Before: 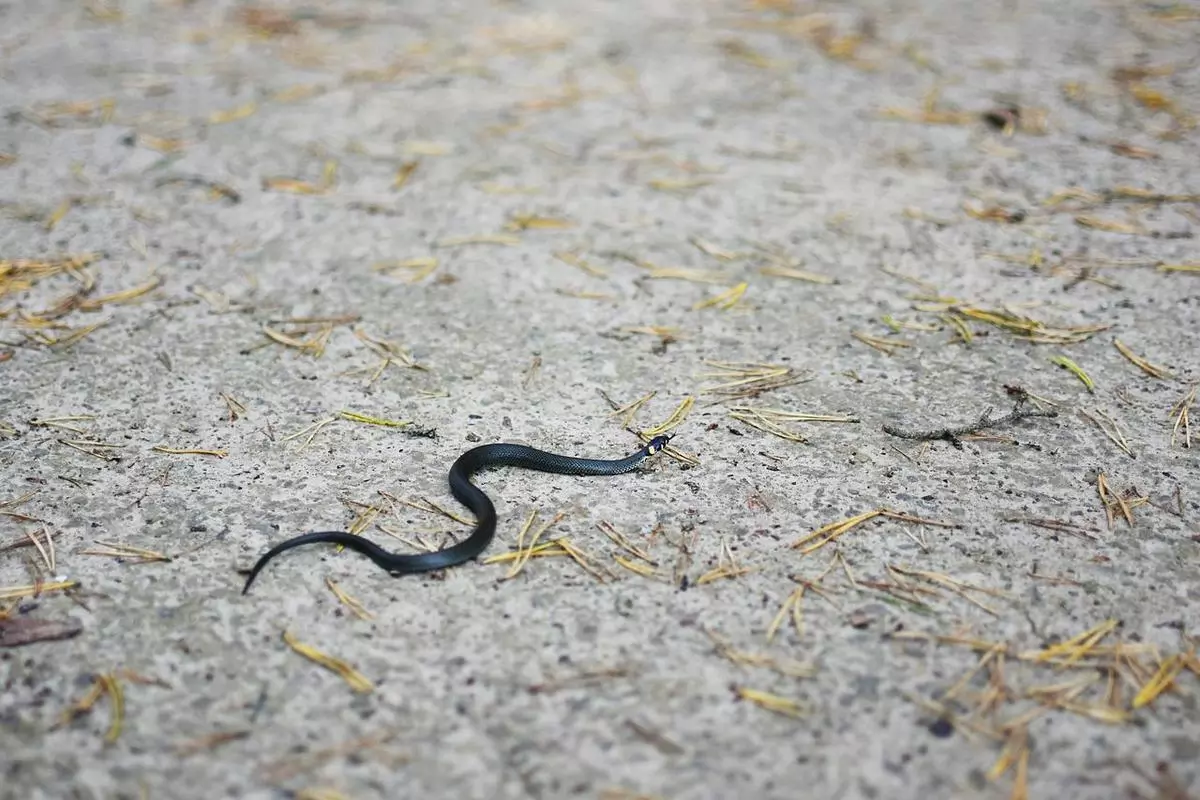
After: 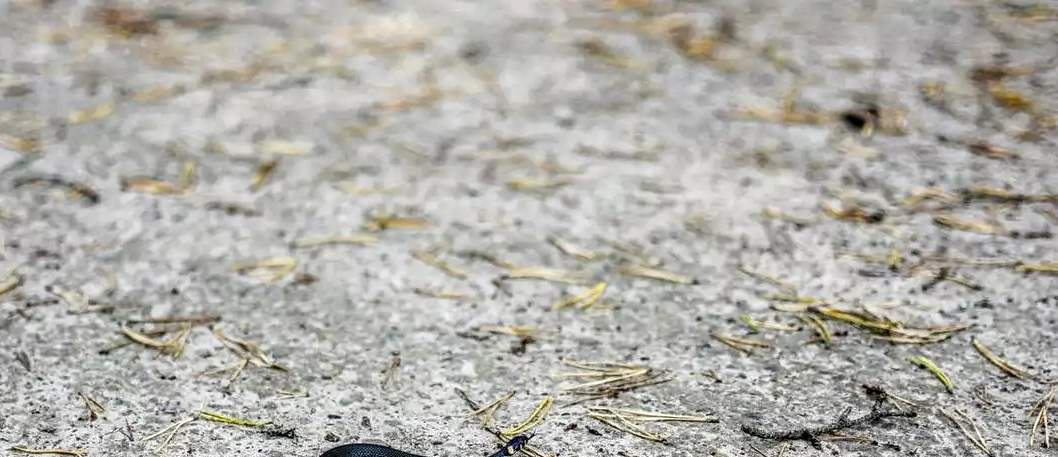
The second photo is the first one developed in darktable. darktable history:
crop and rotate: left 11.812%, bottom 42.776%
local contrast: highlights 12%, shadows 38%, detail 183%, midtone range 0.471
